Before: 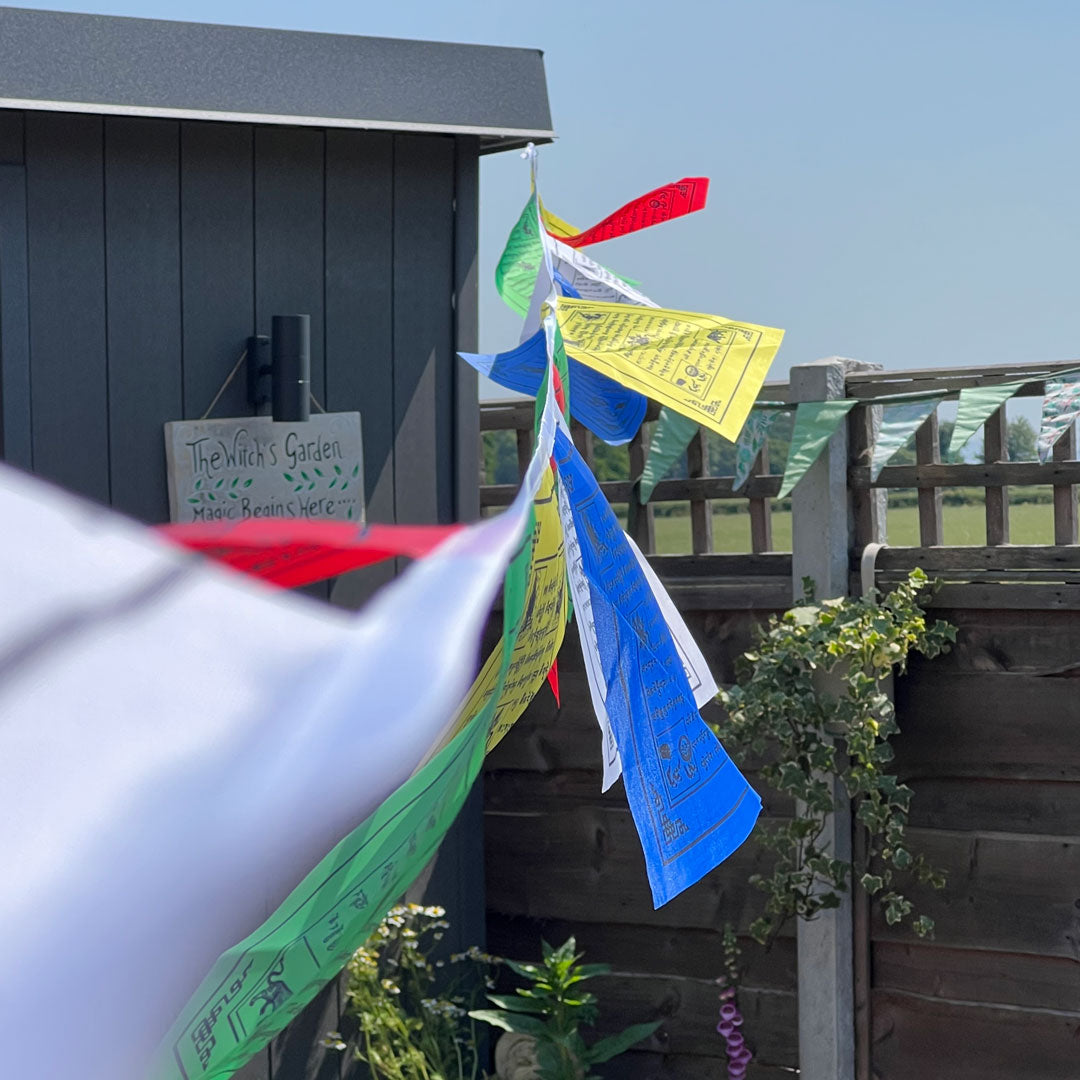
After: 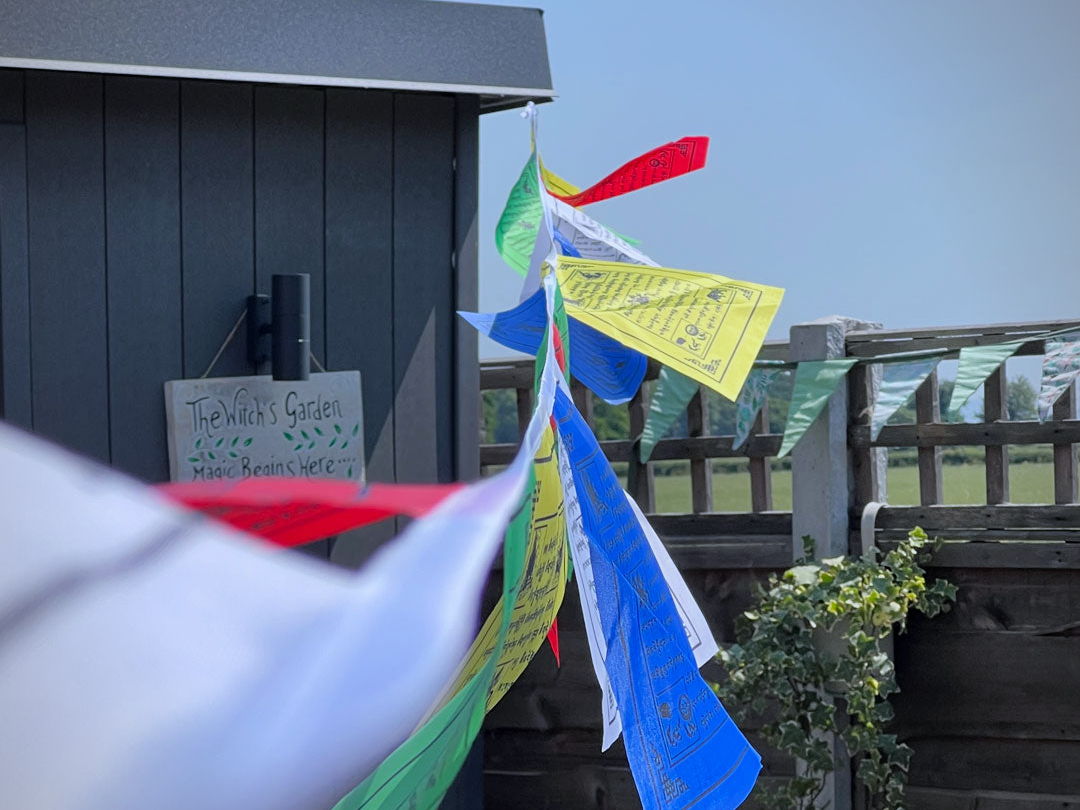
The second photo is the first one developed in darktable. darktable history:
filmic rgb: black relative exposure -11.35 EV, white relative exposure 3.22 EV, hardness 6.76, color science v6 (2022)
crop: top 3.857%, bottom 21.132%
vignetting: fall-off radius 60.92%
white balance: red 0.954, blue 1.079
